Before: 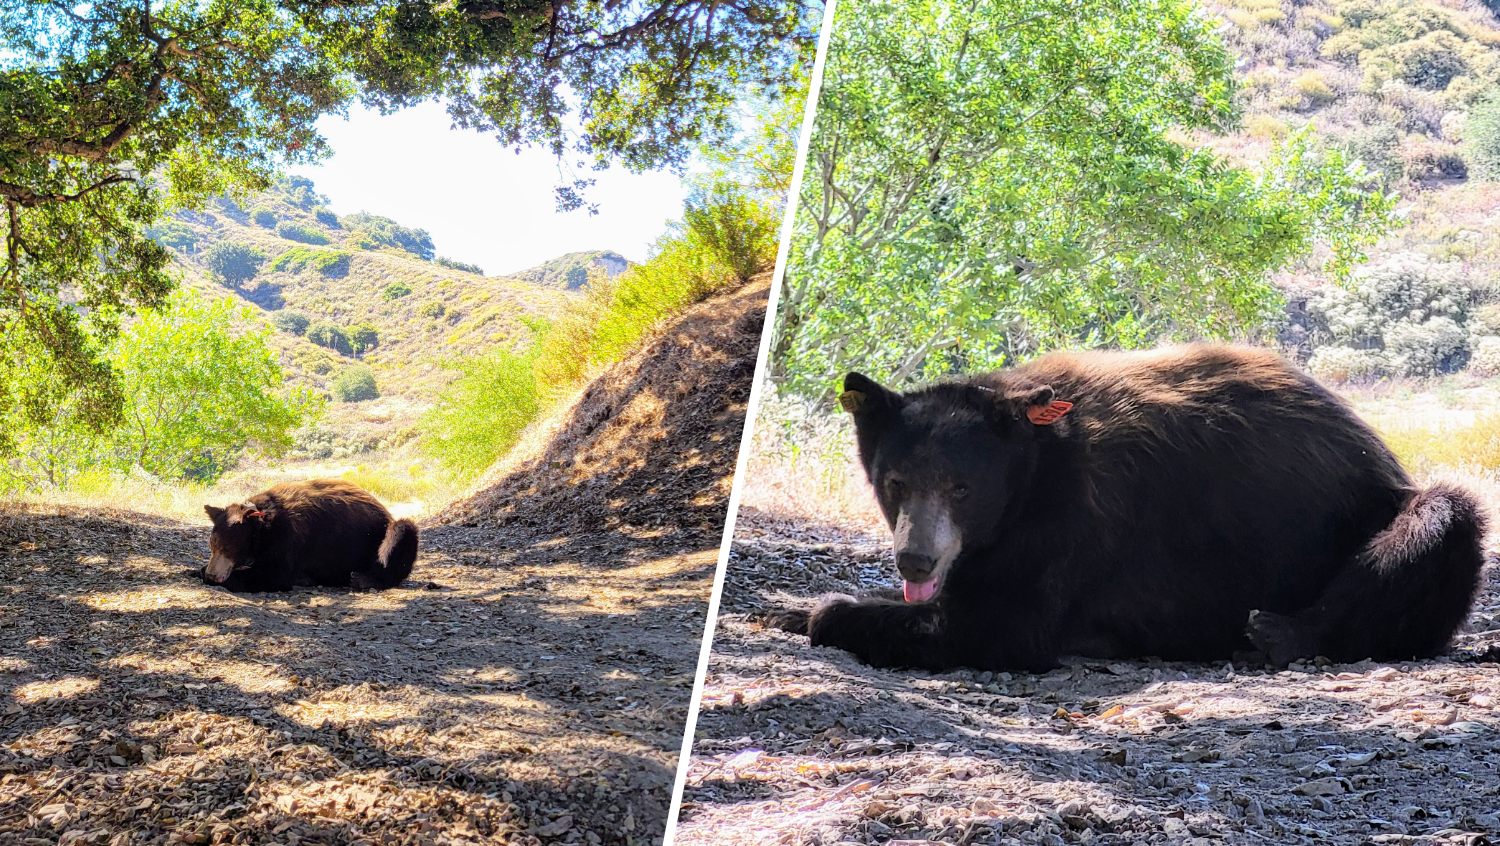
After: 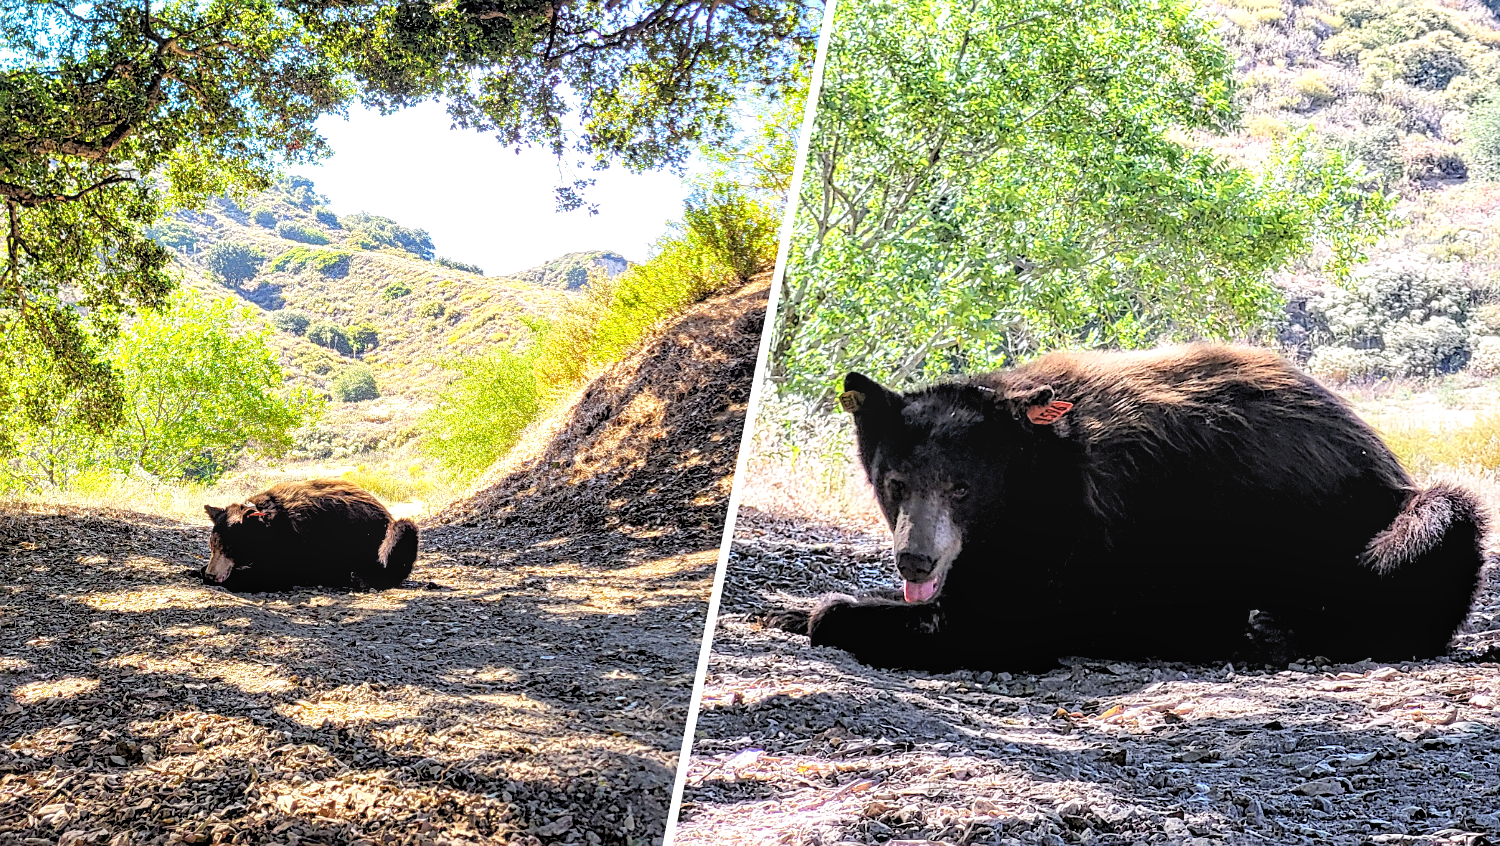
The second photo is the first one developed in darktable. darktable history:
local contrast: on, module defaults
rgb levels: levels [[0.01, 0.419, 0.839], [0, 0.5, 1], [0, 0.5, 1]]
sharpen: on, module defaults
